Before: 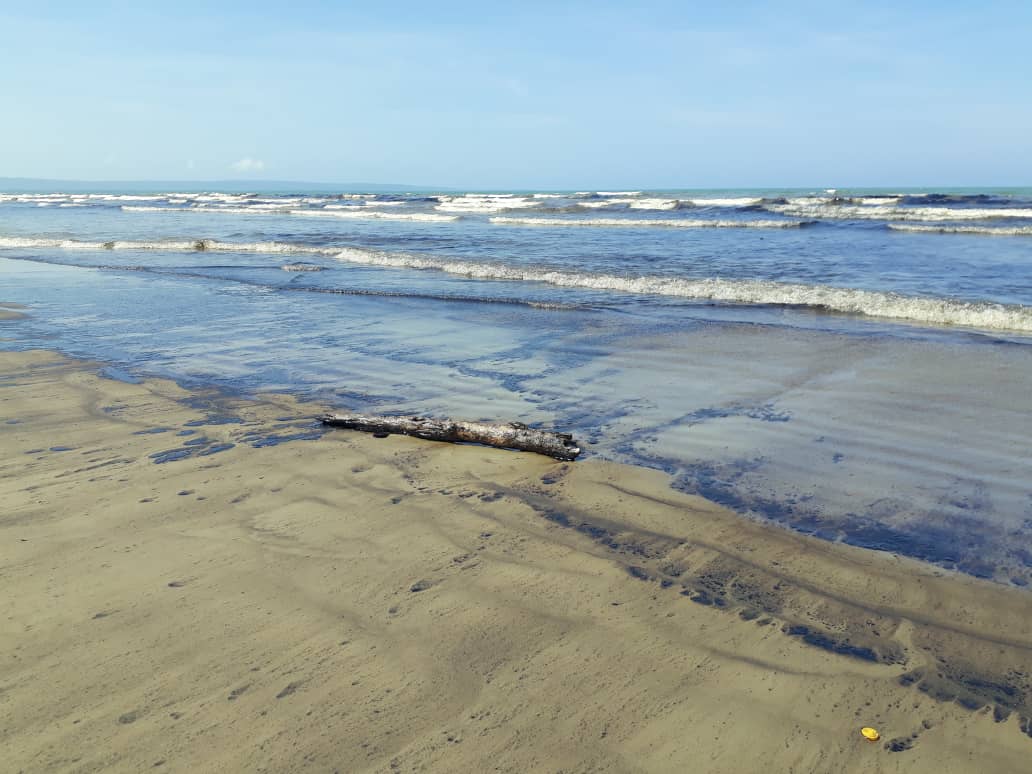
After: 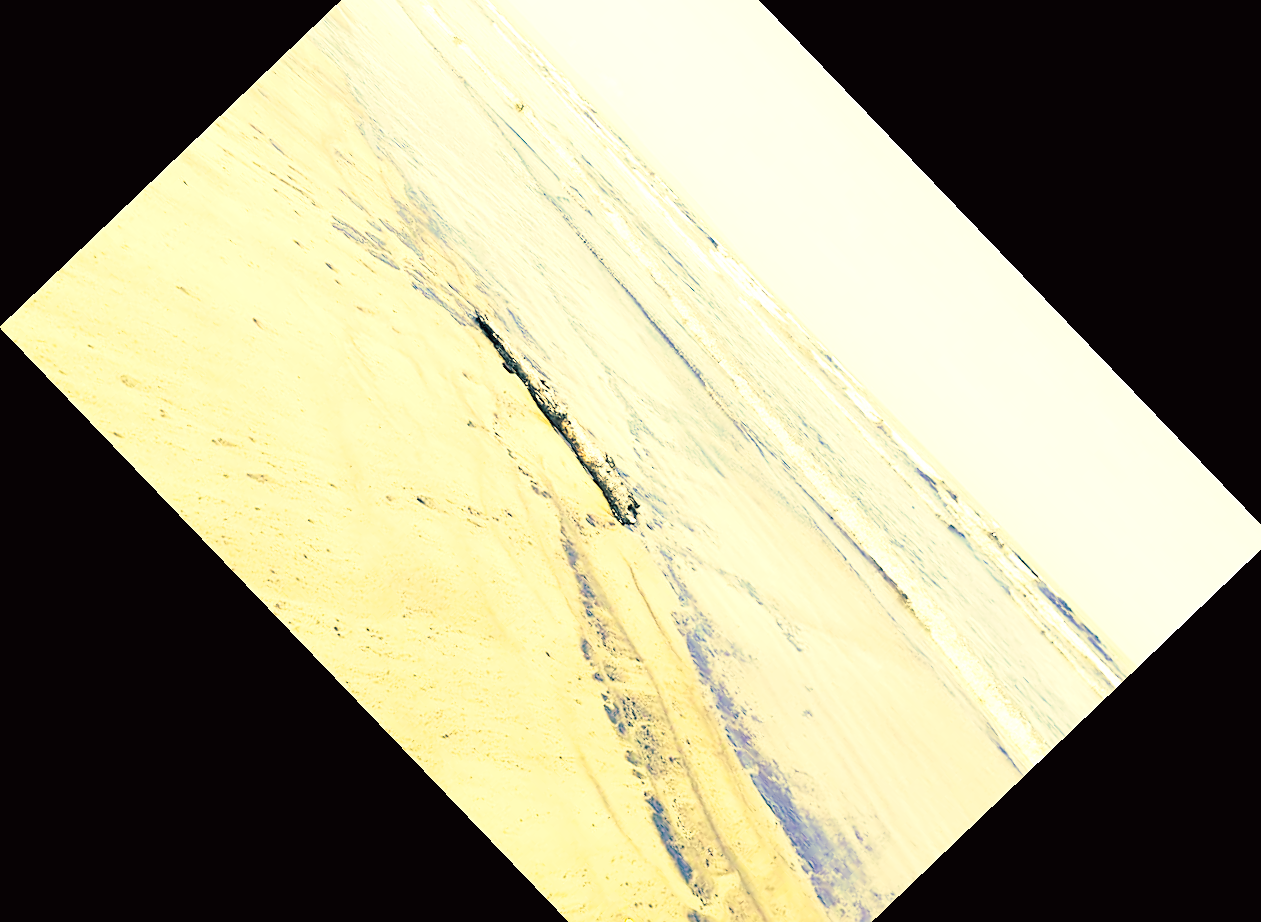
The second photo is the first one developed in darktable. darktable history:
crop and rotate: angle -46.26°, top 16.234%, right 0.912%, bottom 11.704%
exposure: black level correction 0.001, exposure 1.822 EV, compensate exposure bias true, compensate highlight preservation false
base curve: curves: ch0 [(0, 0) (0.028, 0.03) (0.121, 0.232) (0.46, 0.748) (0.859, 0.968) (1, 1)], preserve colors none
sharpen: on, module defaults
color correction: highlights a* -0.482, highlights b* 40, shadows a* 9.8, shadows b* -0.161
white balance: red 0.967, blue 1.049
split-toning: shadows › hue 183.6°, shadows › saturation 0.52, highlights › hue 0°, highlights › saturation 0
